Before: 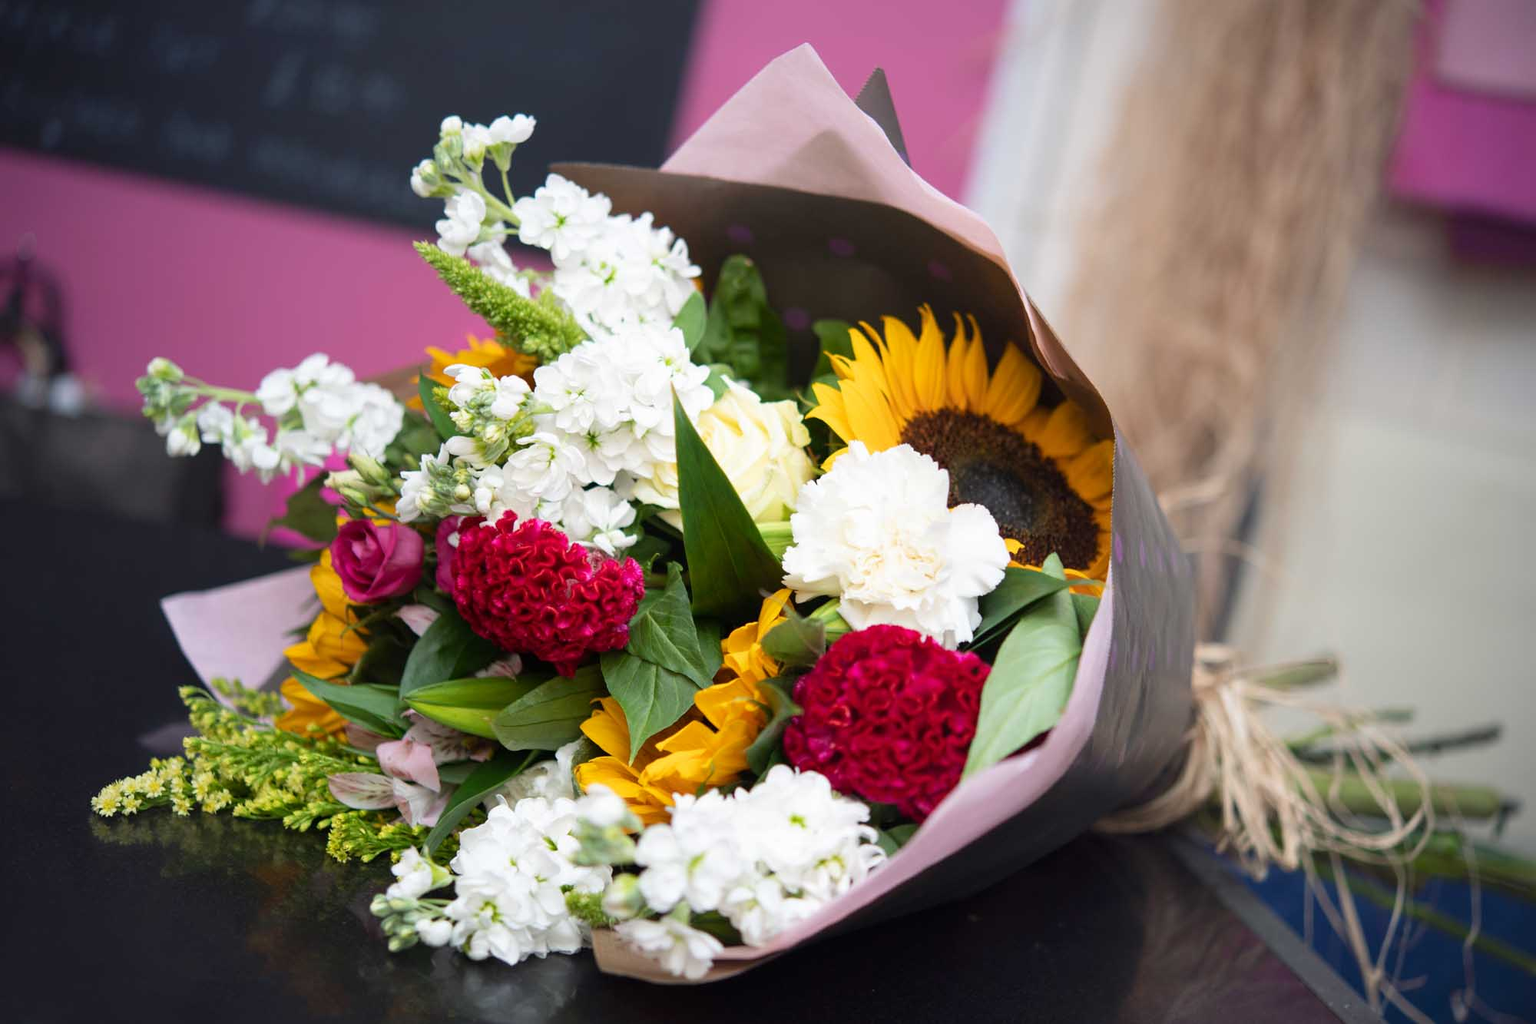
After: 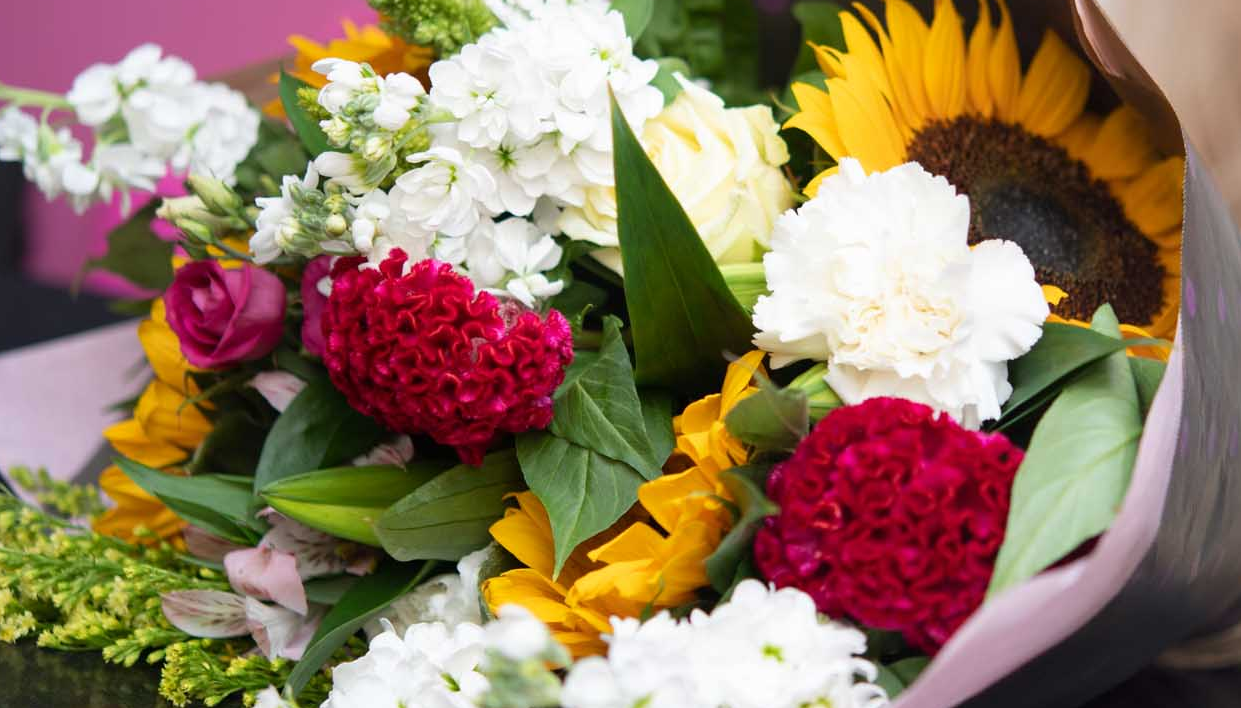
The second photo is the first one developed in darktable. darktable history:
crop: left 13.312%, top 31.28%, right 24.627%, bottom 15.582%
